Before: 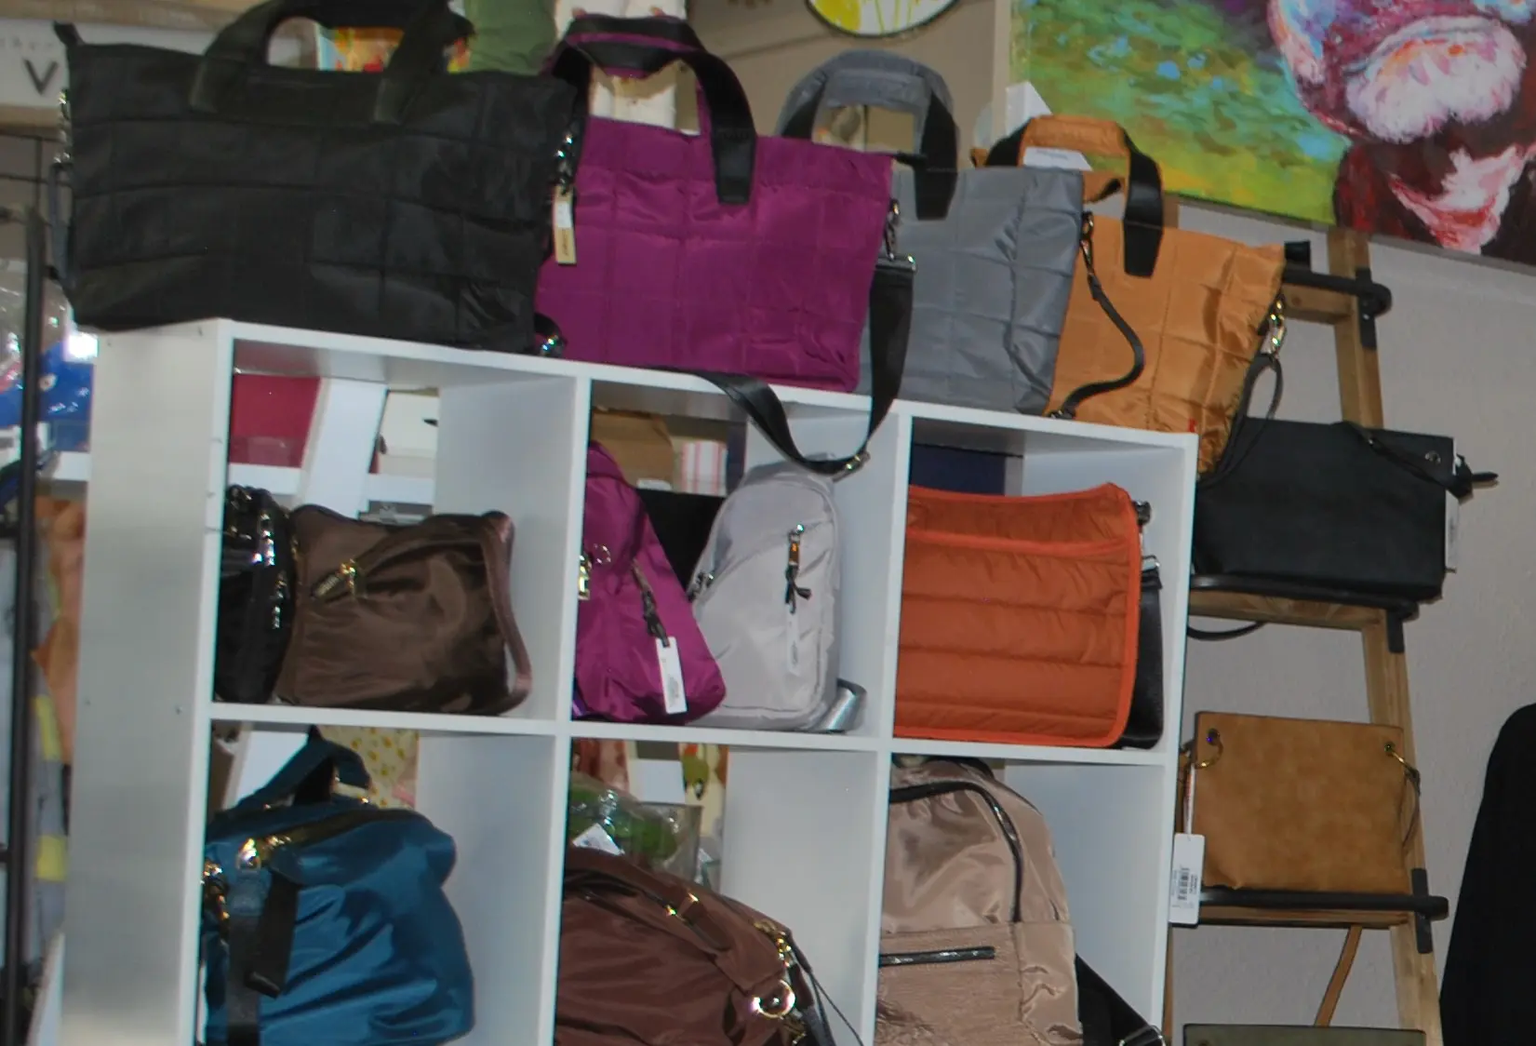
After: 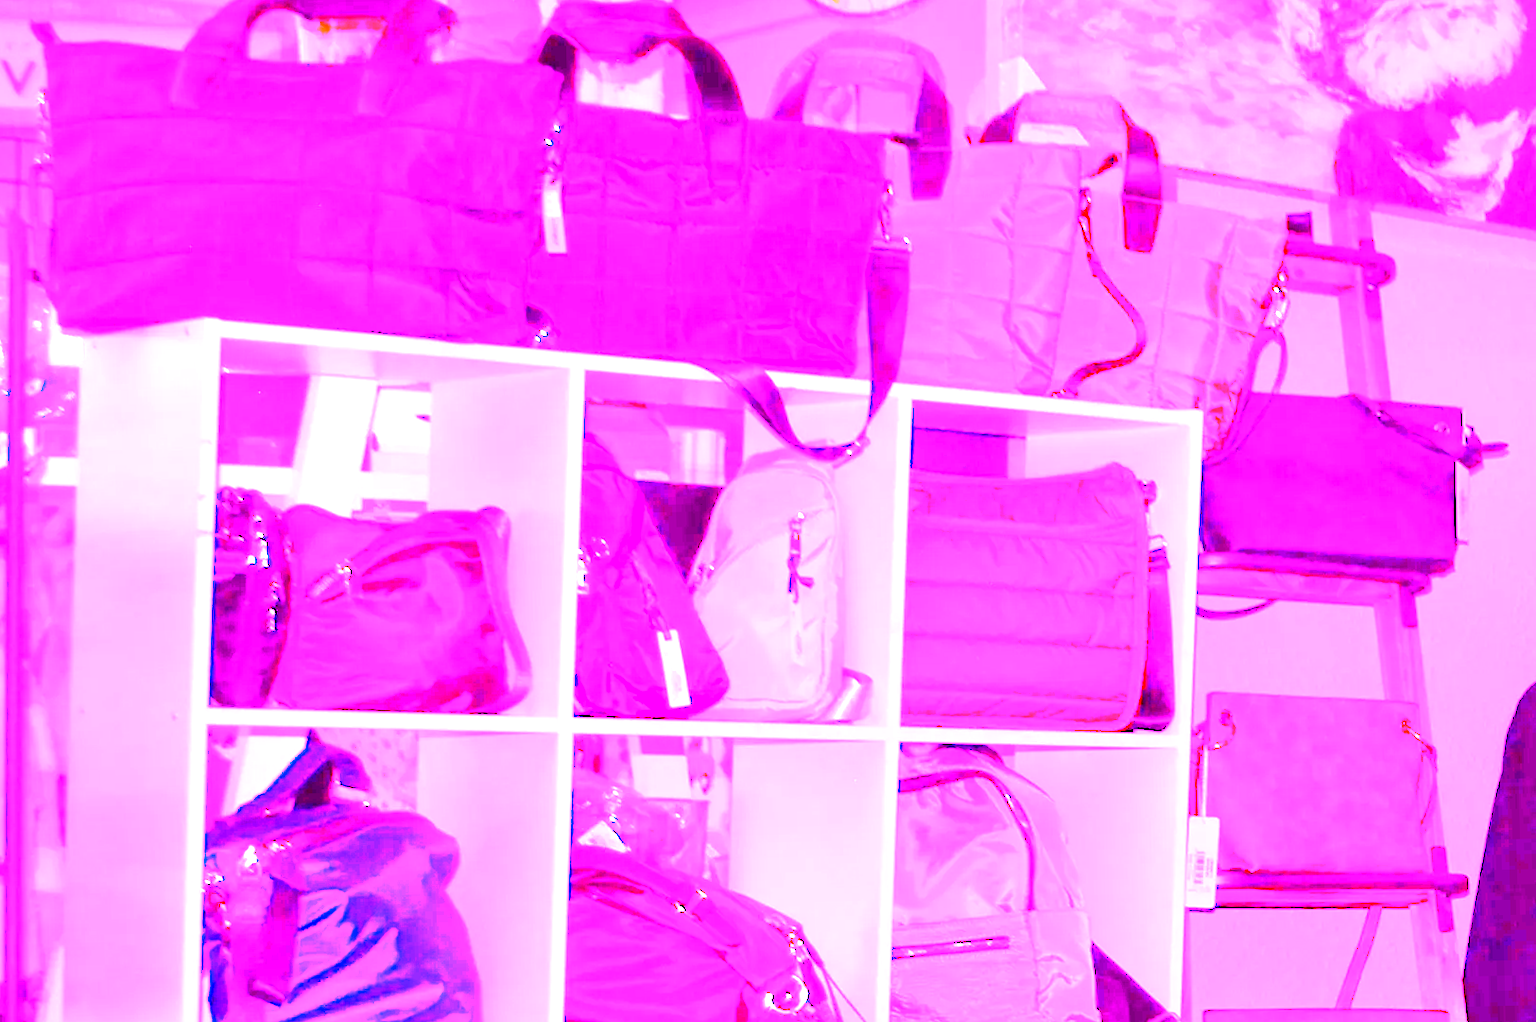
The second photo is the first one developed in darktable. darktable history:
white balance: red 8, blue 8
rotate and perspective: rotation -1.42°, crop left 0.016, crop right 0.984, crop top 0.035, crop bottom 0.965
exposure: black level correction 0.01, exposure 1 EV, compensate highlight preservation false
